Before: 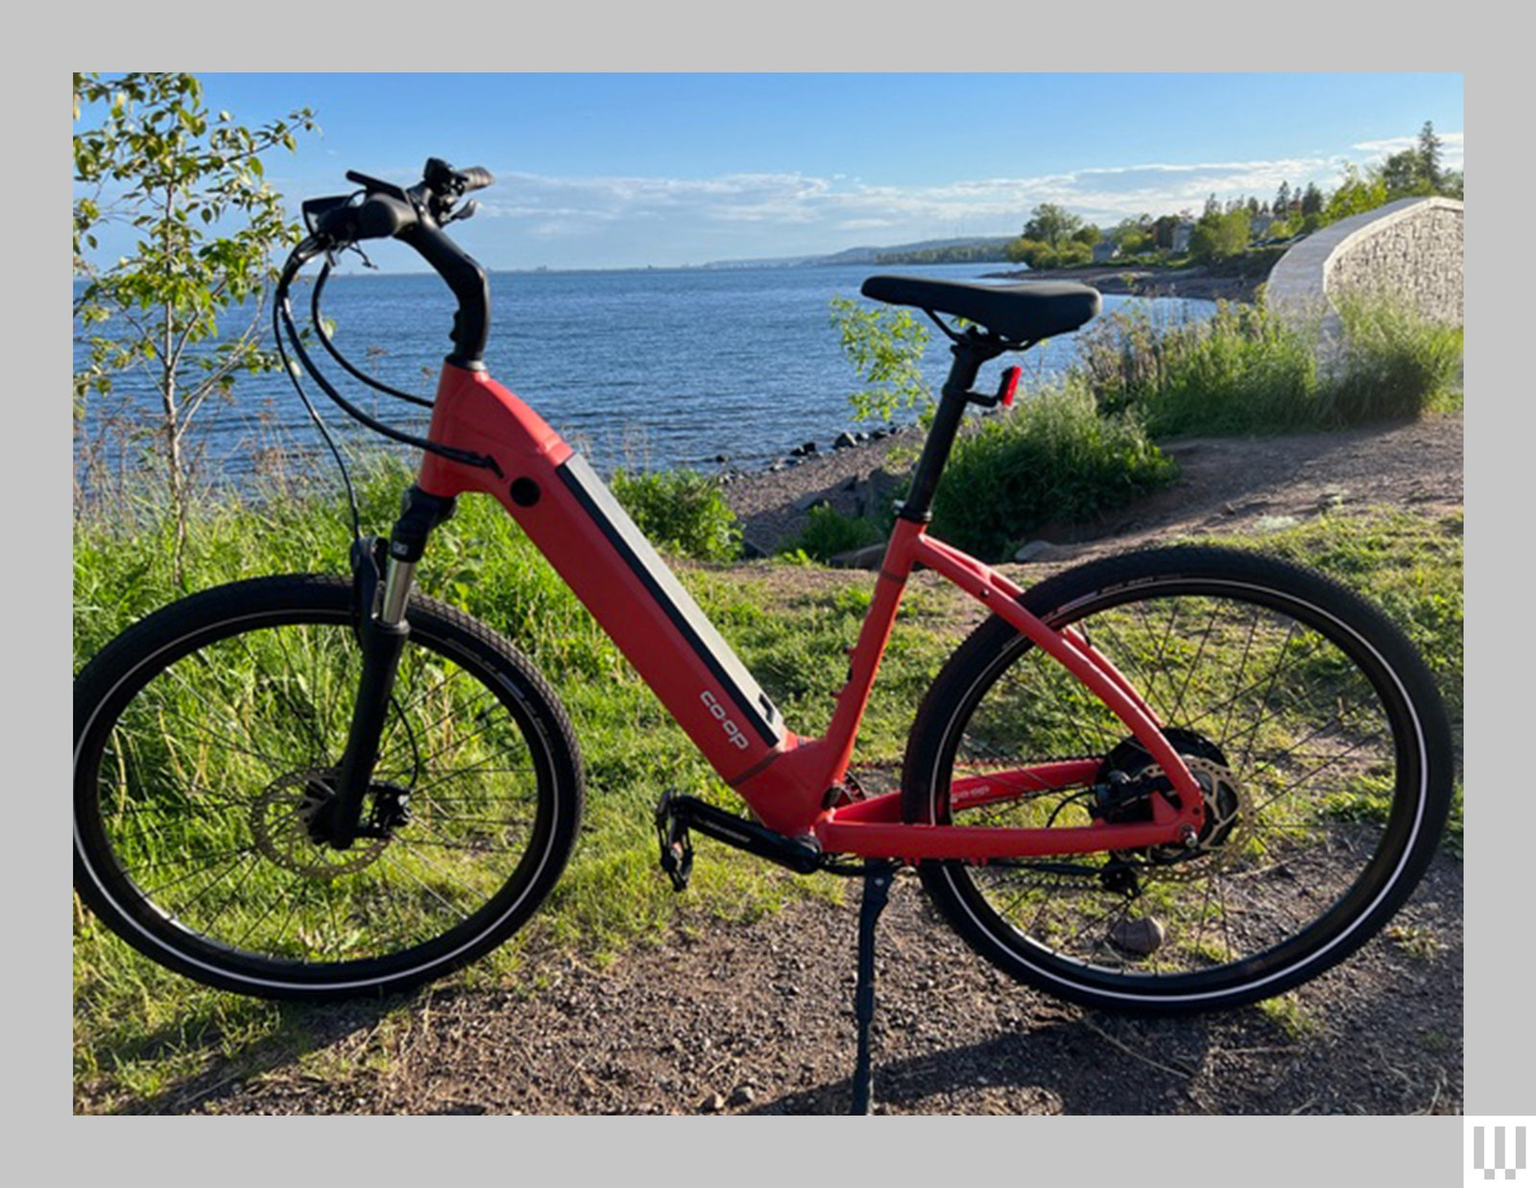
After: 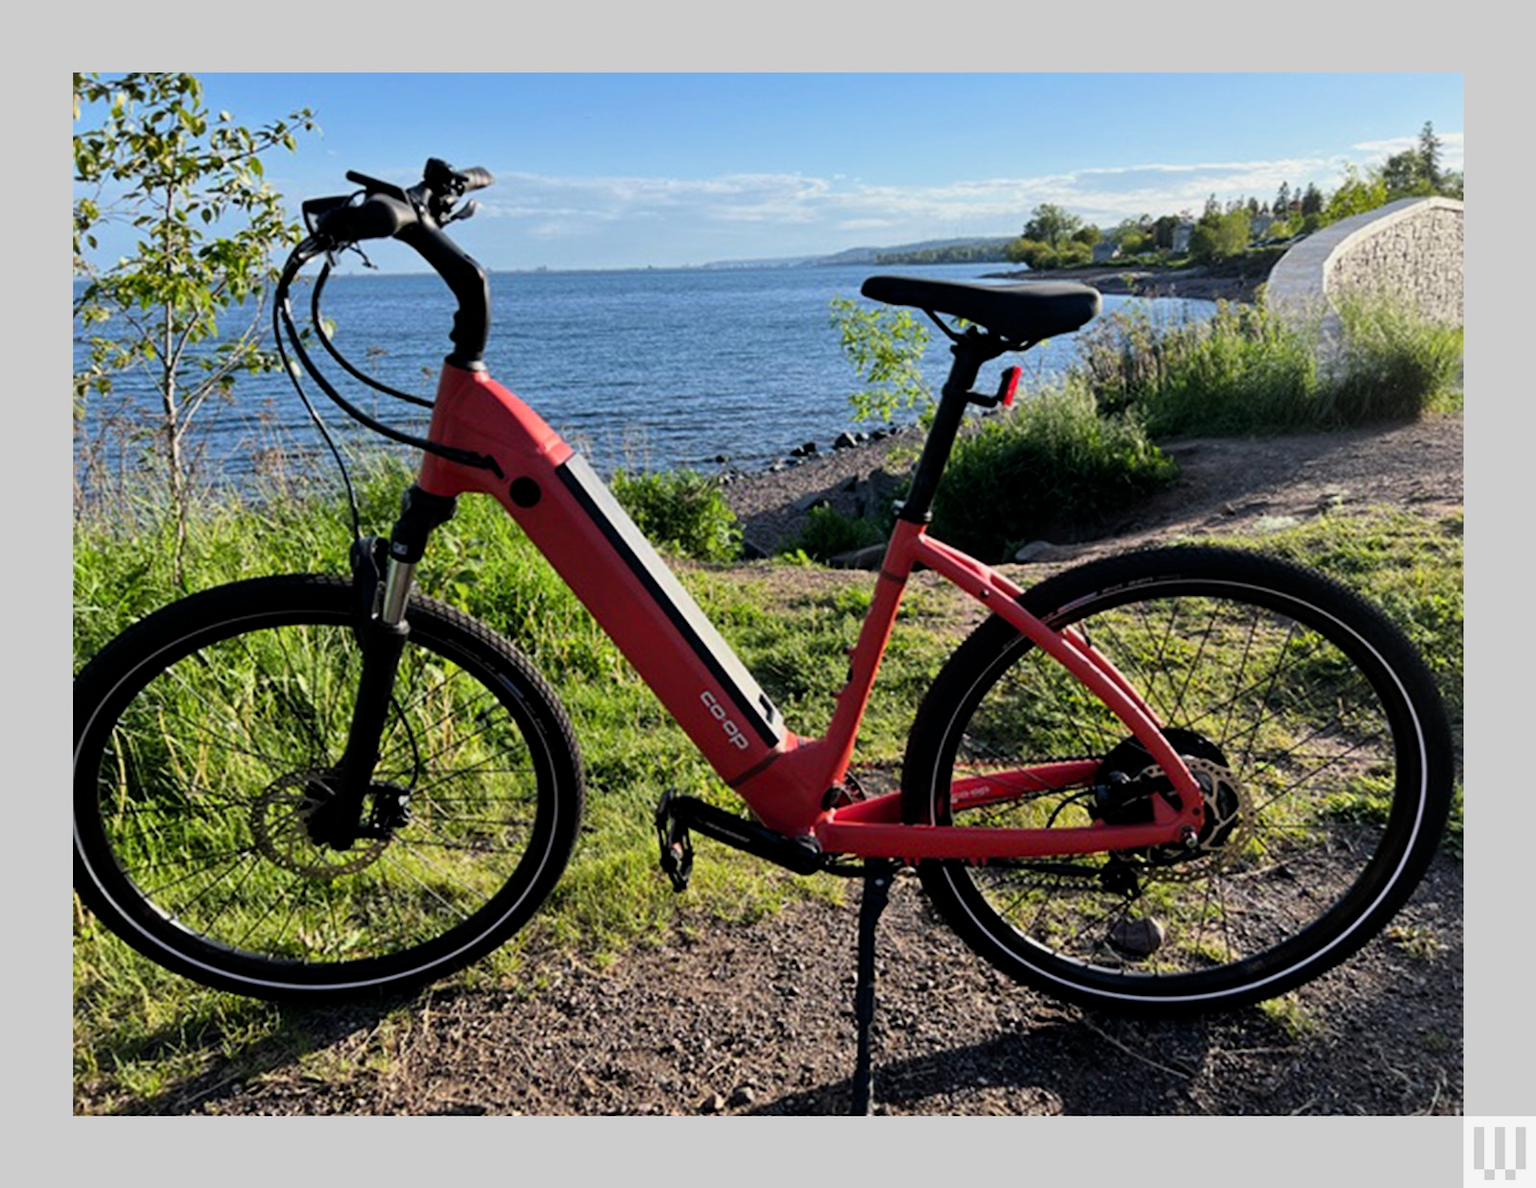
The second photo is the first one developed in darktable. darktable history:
filmic rgb: middle gray luminance 21.96%, black relative exposure -14.07 EV, white relative exposure 2.98 EV, target black luminance 0%, hardness 8.78, latitude 59.97%, contrast 1.214, highlights saturation mix 5.89%, shadows ↔ highlights balance 41.67%
